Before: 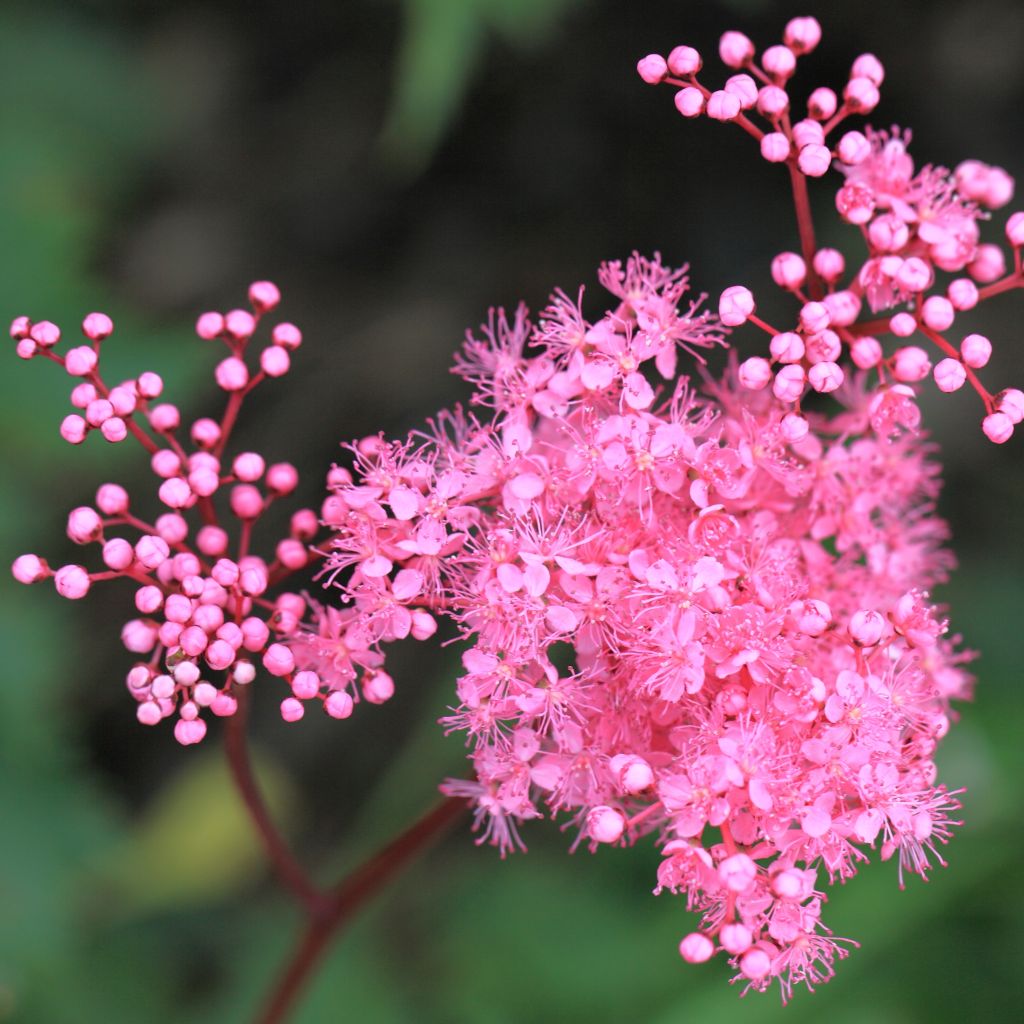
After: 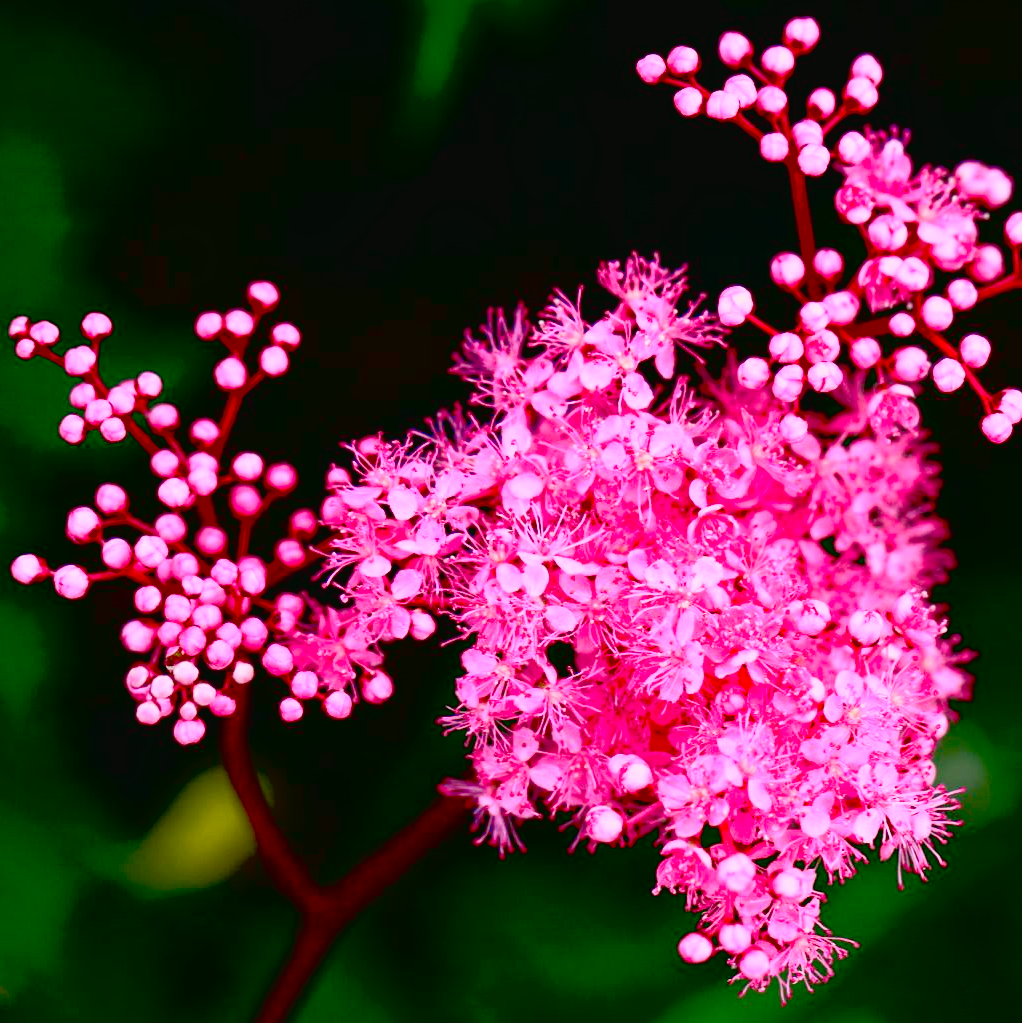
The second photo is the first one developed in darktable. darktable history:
crop and rotate: left 0.156%, bottom 0.003%
exposure: black level correction 0.099, exposure -0.088 EV, compensate highlight preservation false
tone curve: curves: ch0 [(0, 0.026) (0.172, 0.194) (0.398, 0.437) (0.469, 0.544) (0.612, 0.741) (0.845, 0.926) (1, 0.968)]; ch1 [(0, 0) (0.437, 0.453) (0.472, 0.467) (0.502, 0.502) (0.531, 0.546) (0.574, 0.583) (0.617, 0.64) (0.699, 0.749) (0.859, 0.919) (1, 1)]; ch2 [(0, 0) (0.33, 0.301) (0.421, 0.443) (0.476, 0.502) (0.511, 0.504) (0.553, 0.553) (0.595, 0.586) (0.664, 0.664) (1, 1)], color space Lab, independent channels, preserve colors none
tone equalizer: on, module defaults
haze removal: strength 0.114, distance 0.243, compatibility mode true, adaptive false
